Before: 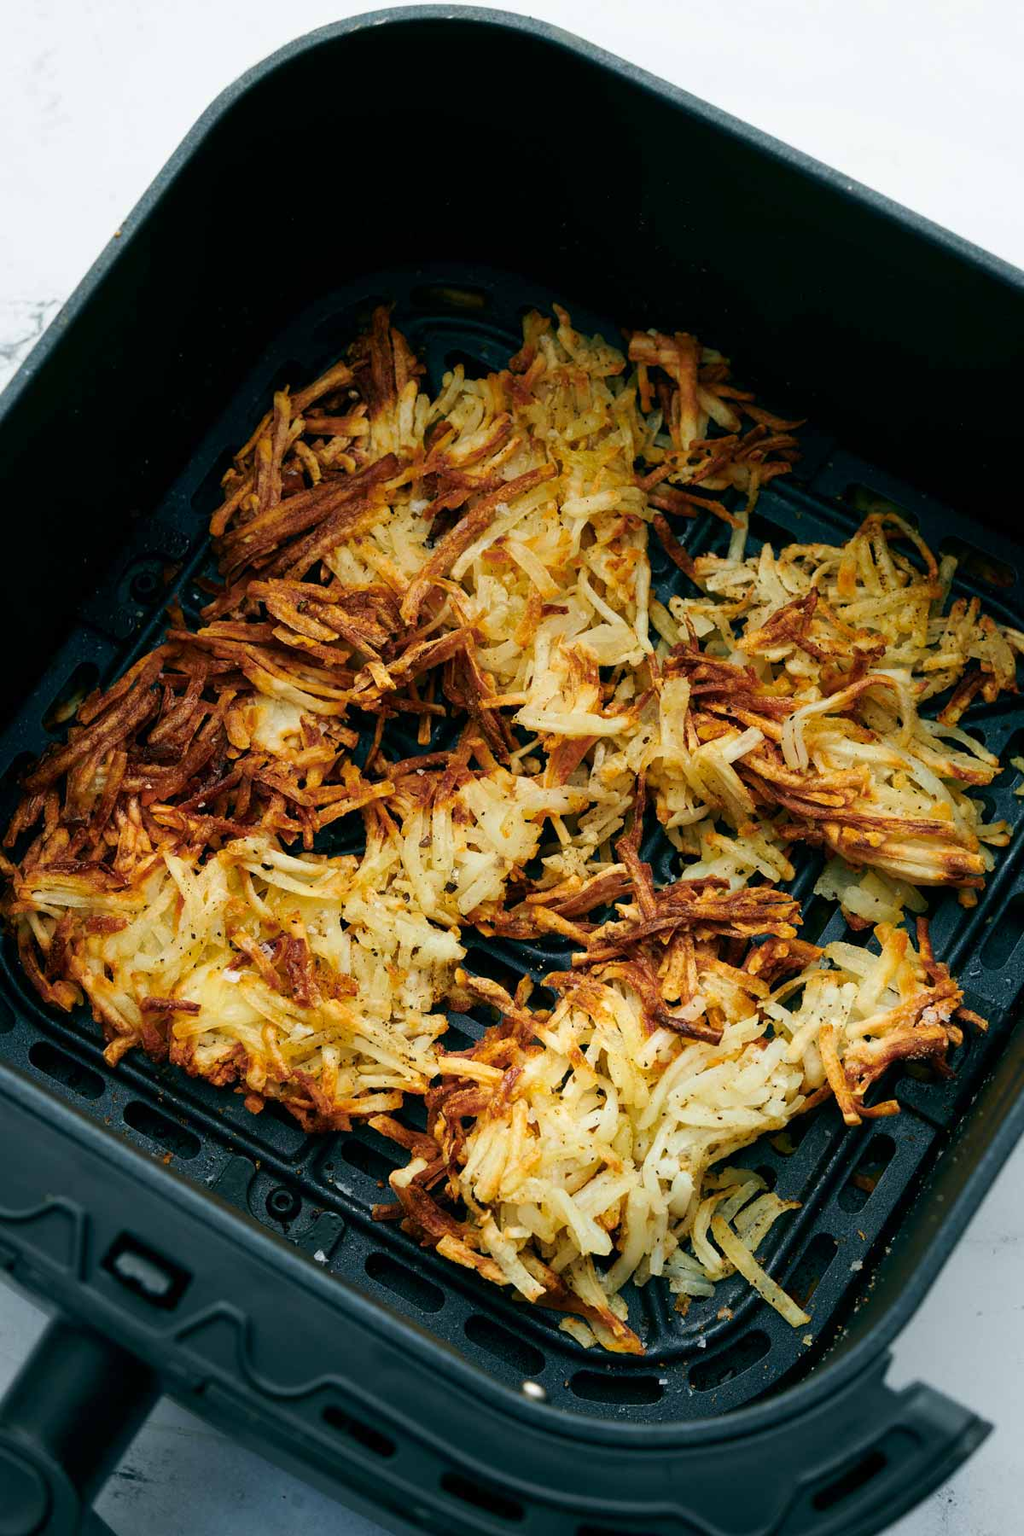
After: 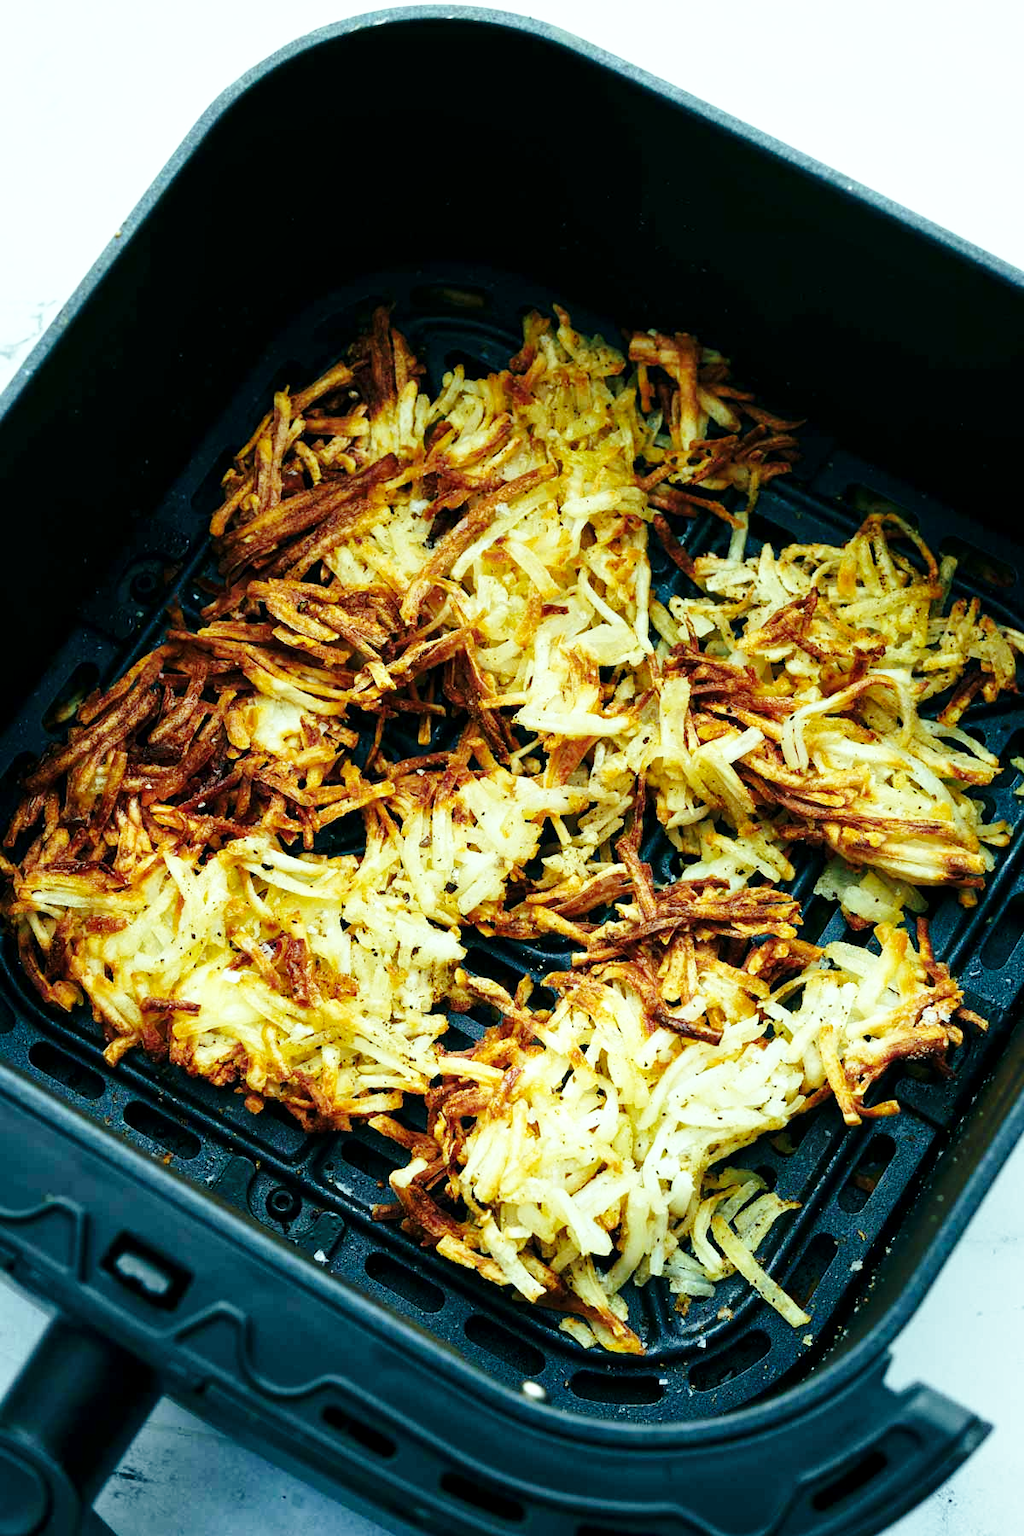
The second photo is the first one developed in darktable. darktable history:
color balance: mode lift, gamma, gain (sRGB), lift [0.997, 0.979, 1.021, 1.011], gamma [1, 1.084, 0.916, 0.998], gain [1, 0.87, 1.13, 1.101], contrast 4.55%, contrast fulcrum 38.24%, output saturation 104.09%
contrast brightness saturation: saturation -0.05
base curve: curves: ch0 [(0, 0) (0.028, 0.03) (0.121, 0.232) (0.46, 0.748) (0.859, 0.968) (1, 1)], preserve colors none
local contrast: highlights 100%, shadows 100%, detail 120%, midtone range 0.2
